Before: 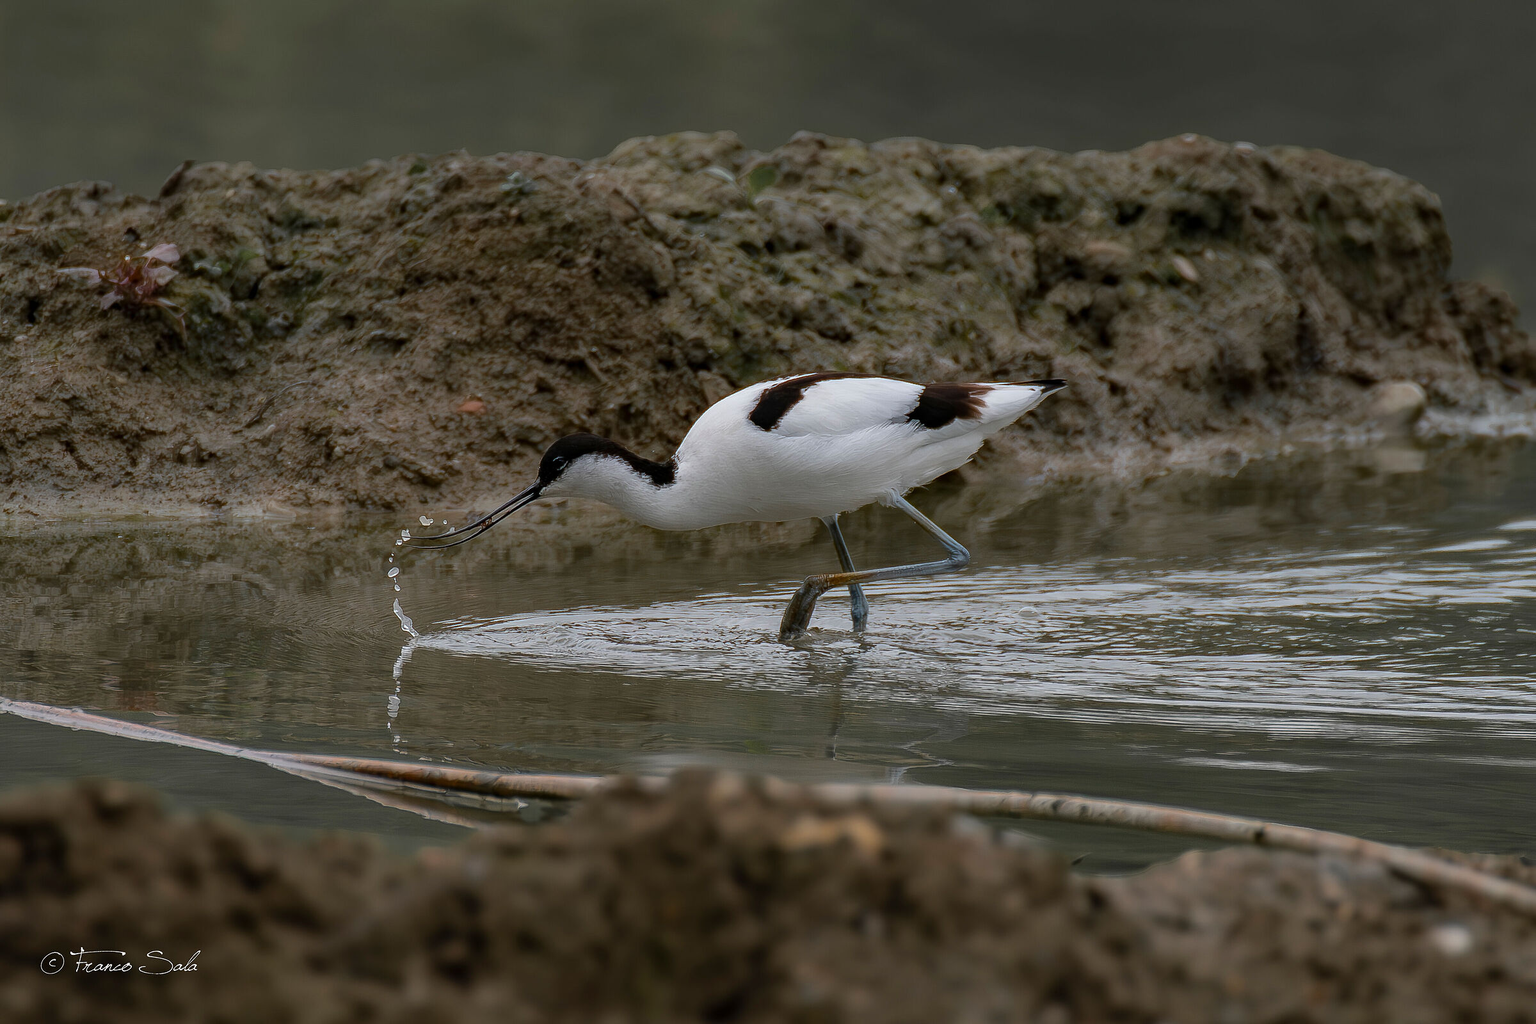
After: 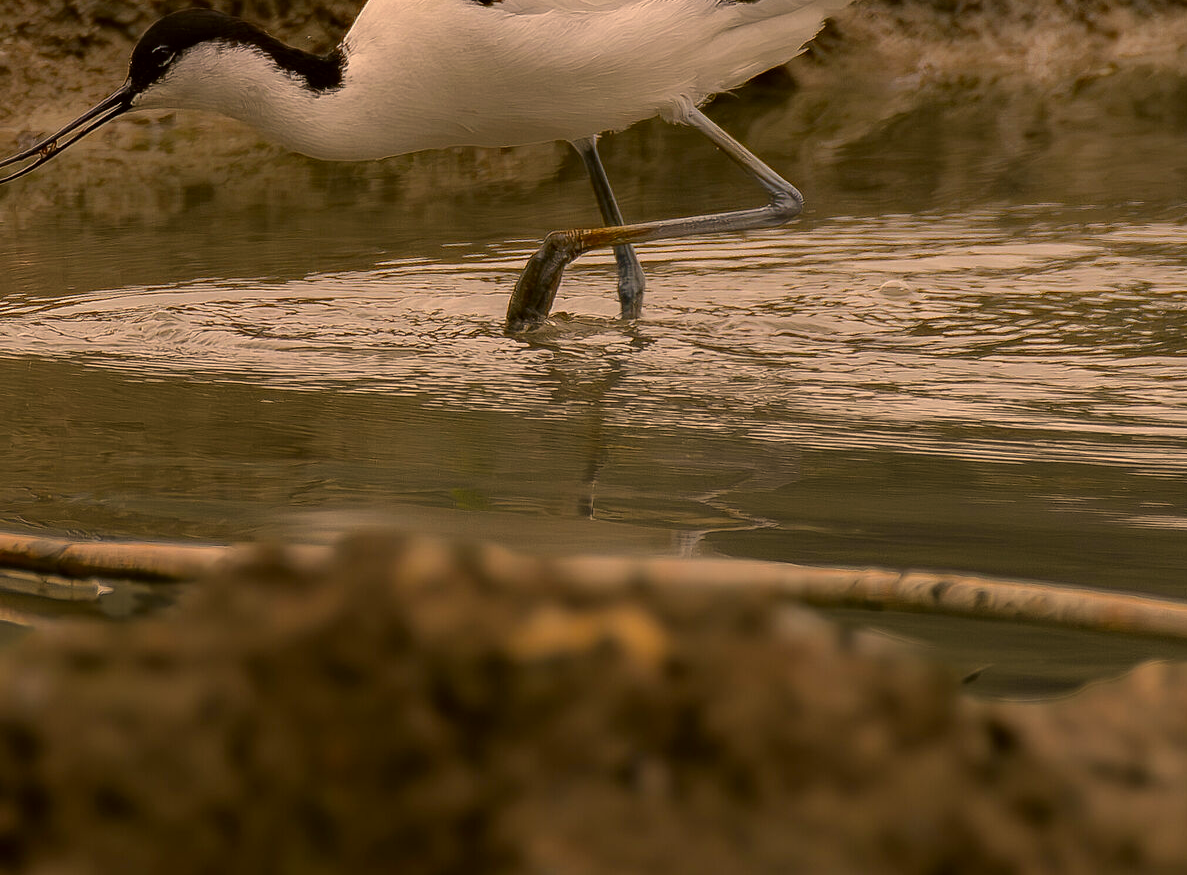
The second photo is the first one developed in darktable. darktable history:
color correction: highlights a* 17.94, highlights b* 35.39, shadows a* 1.48, shadows b* 6.42, saturation 1.01
crop: left 29.672%, top 41.786%, right 20.851%, bottom 3.487%
